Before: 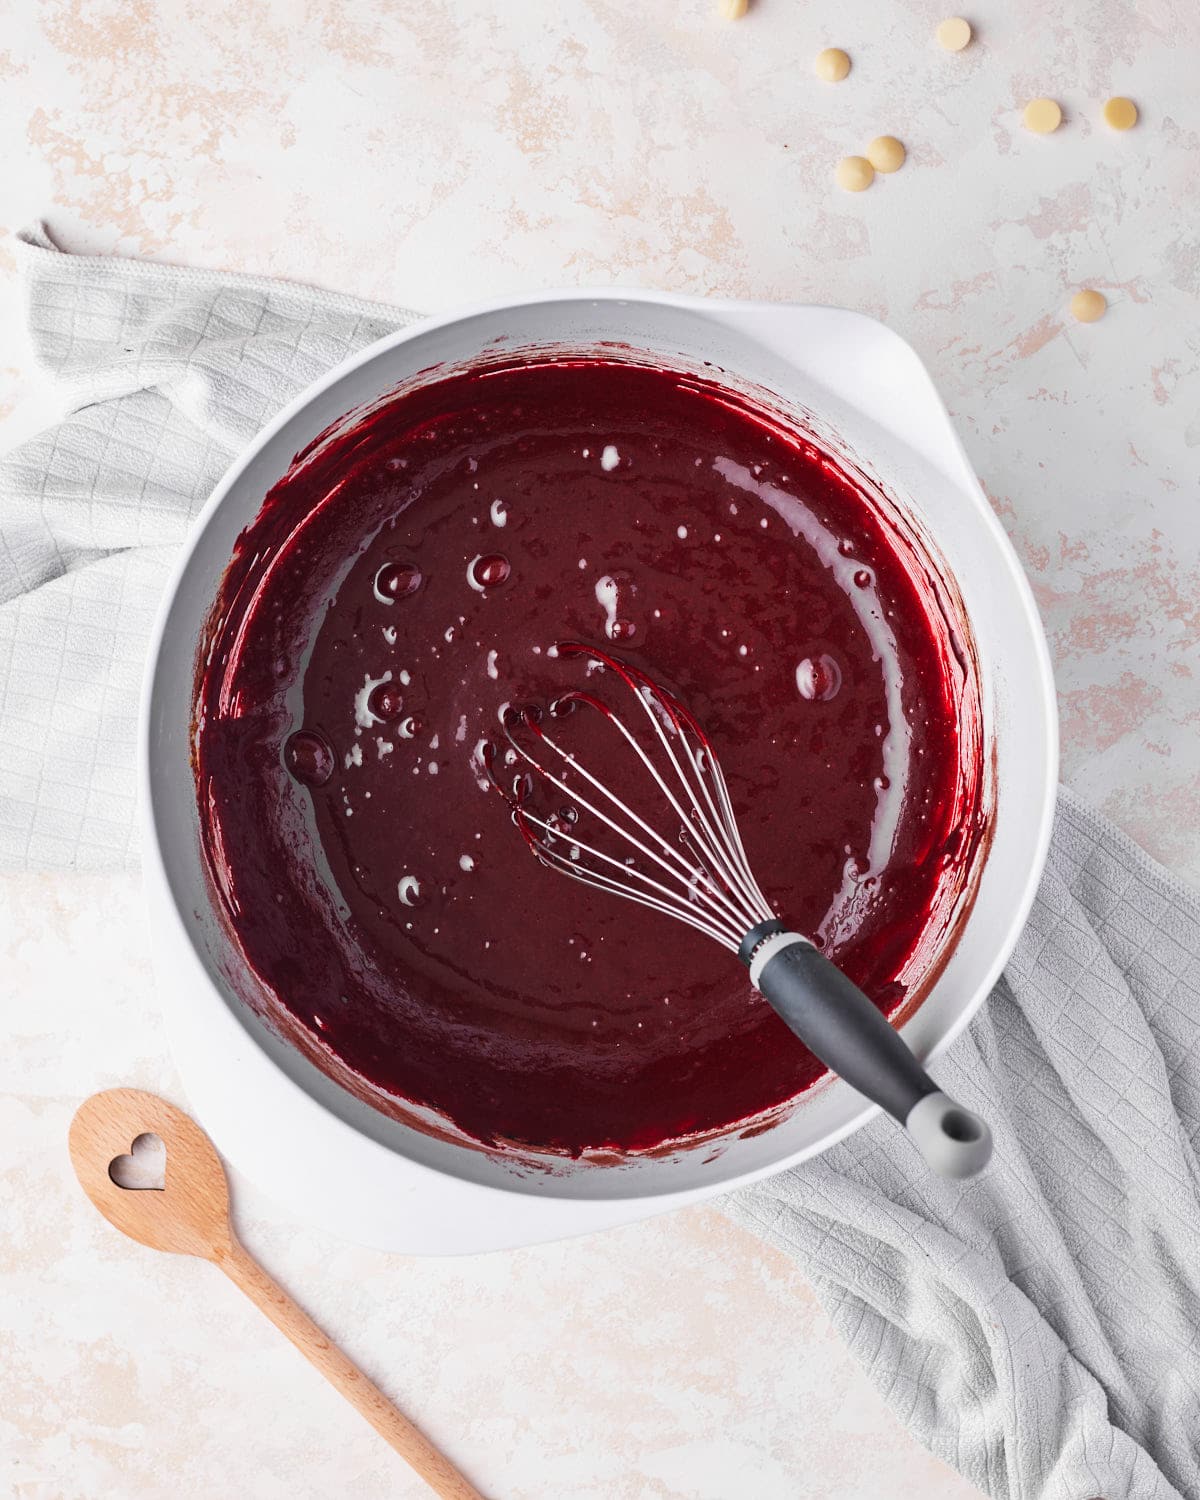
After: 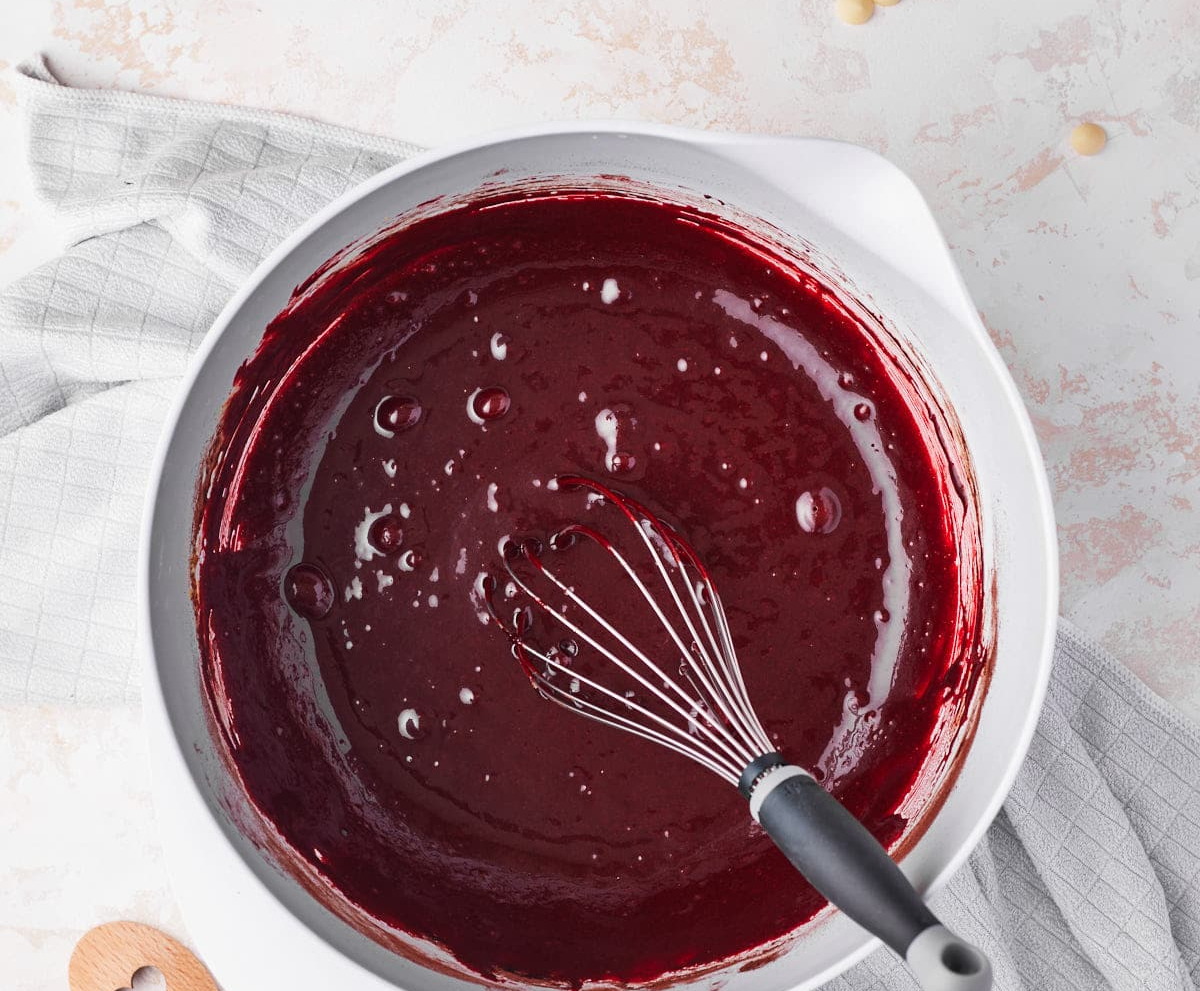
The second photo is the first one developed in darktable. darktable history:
crop: top 11.186%, bottom 22.691%
